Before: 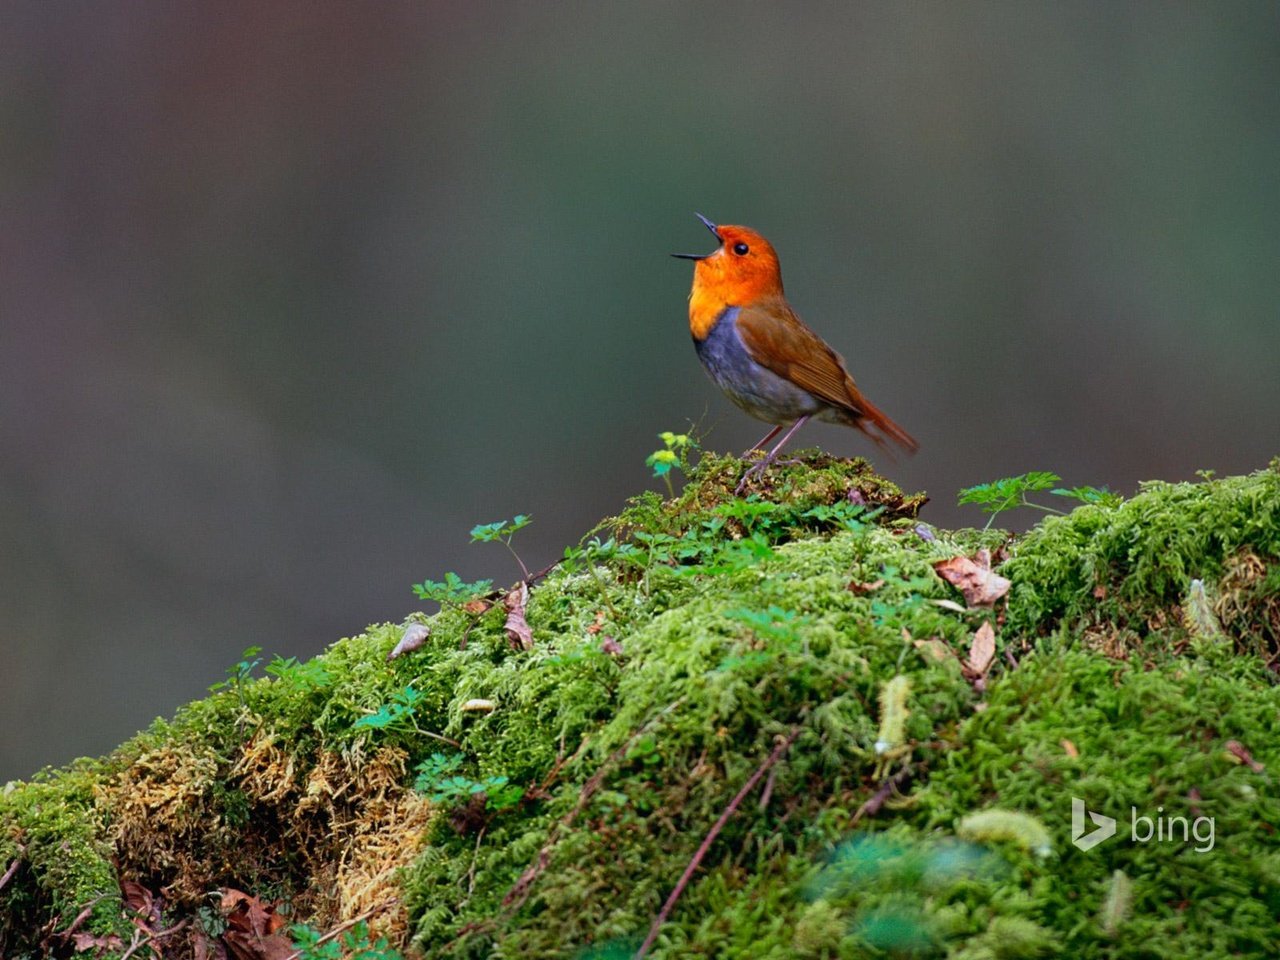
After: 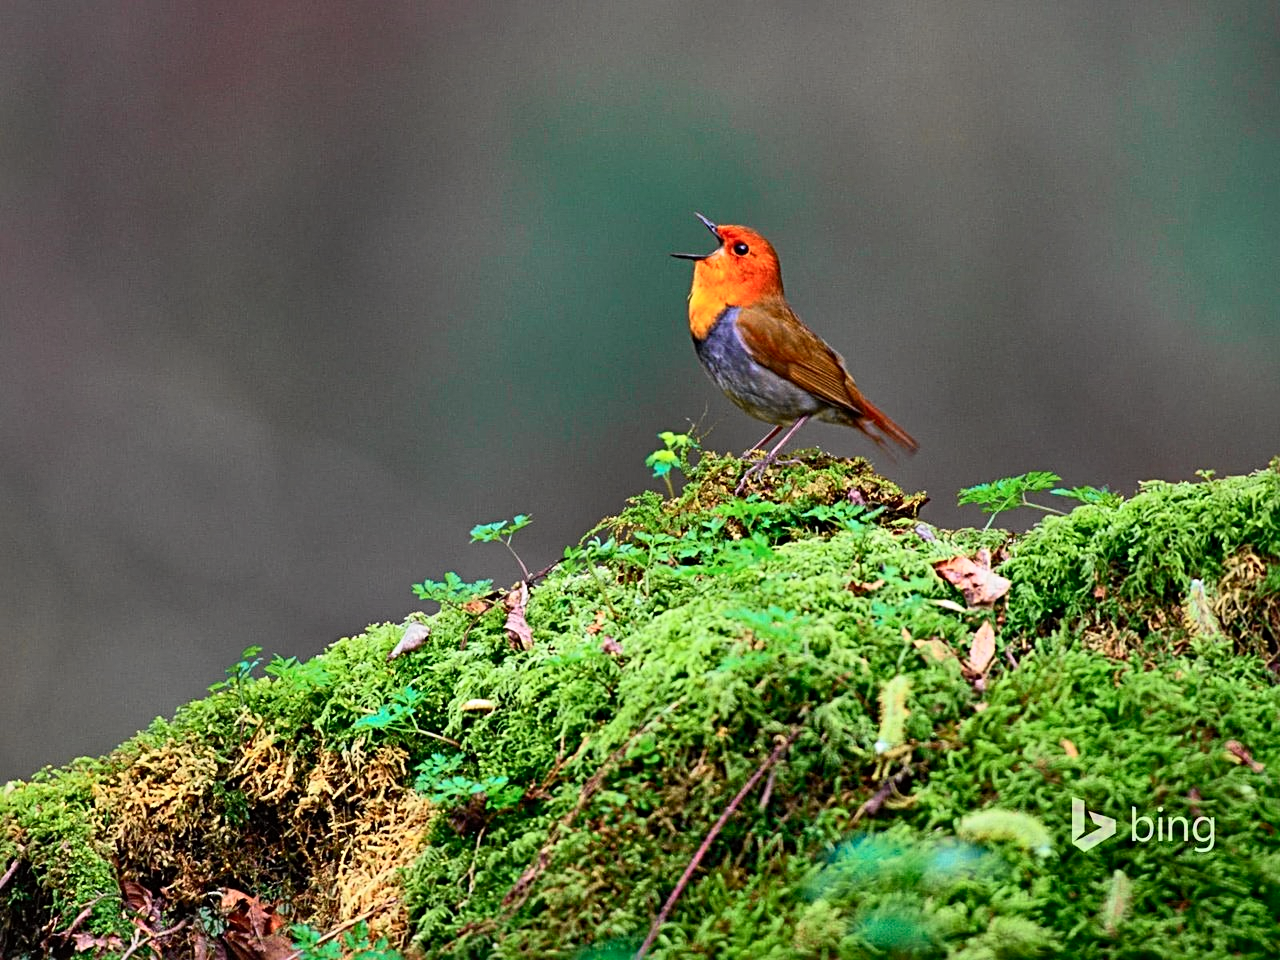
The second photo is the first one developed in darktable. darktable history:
sharpen: radius 3.087
tone curve: curves: ch0 [(0, 0) (0.055, 0.05) (0.258, 0.287) (0.434, 0.526) (0.517, 0.648) (0.745, 0.874) (1, 1)]; ch1 [(0, 0) (0.346, 0.307) (0.418, 0.383) (0.46, 0.439) (0.482, 0.493) (0.502, 0.503) (0.517, 0.514) (0.55, 0.561) (0.588, 0.603) (0.646, 0.688) (1, 1)]; ch2 [(0, 0) (0.346, 0.34) (0.431, 0.45) (0.485, 0.499) (0.5, 0.503) (0.527, 0.525) (0.545, 0.562) (0.679, 0.706) (1, 1)], color space Lab, independent channels, preserve colors none
